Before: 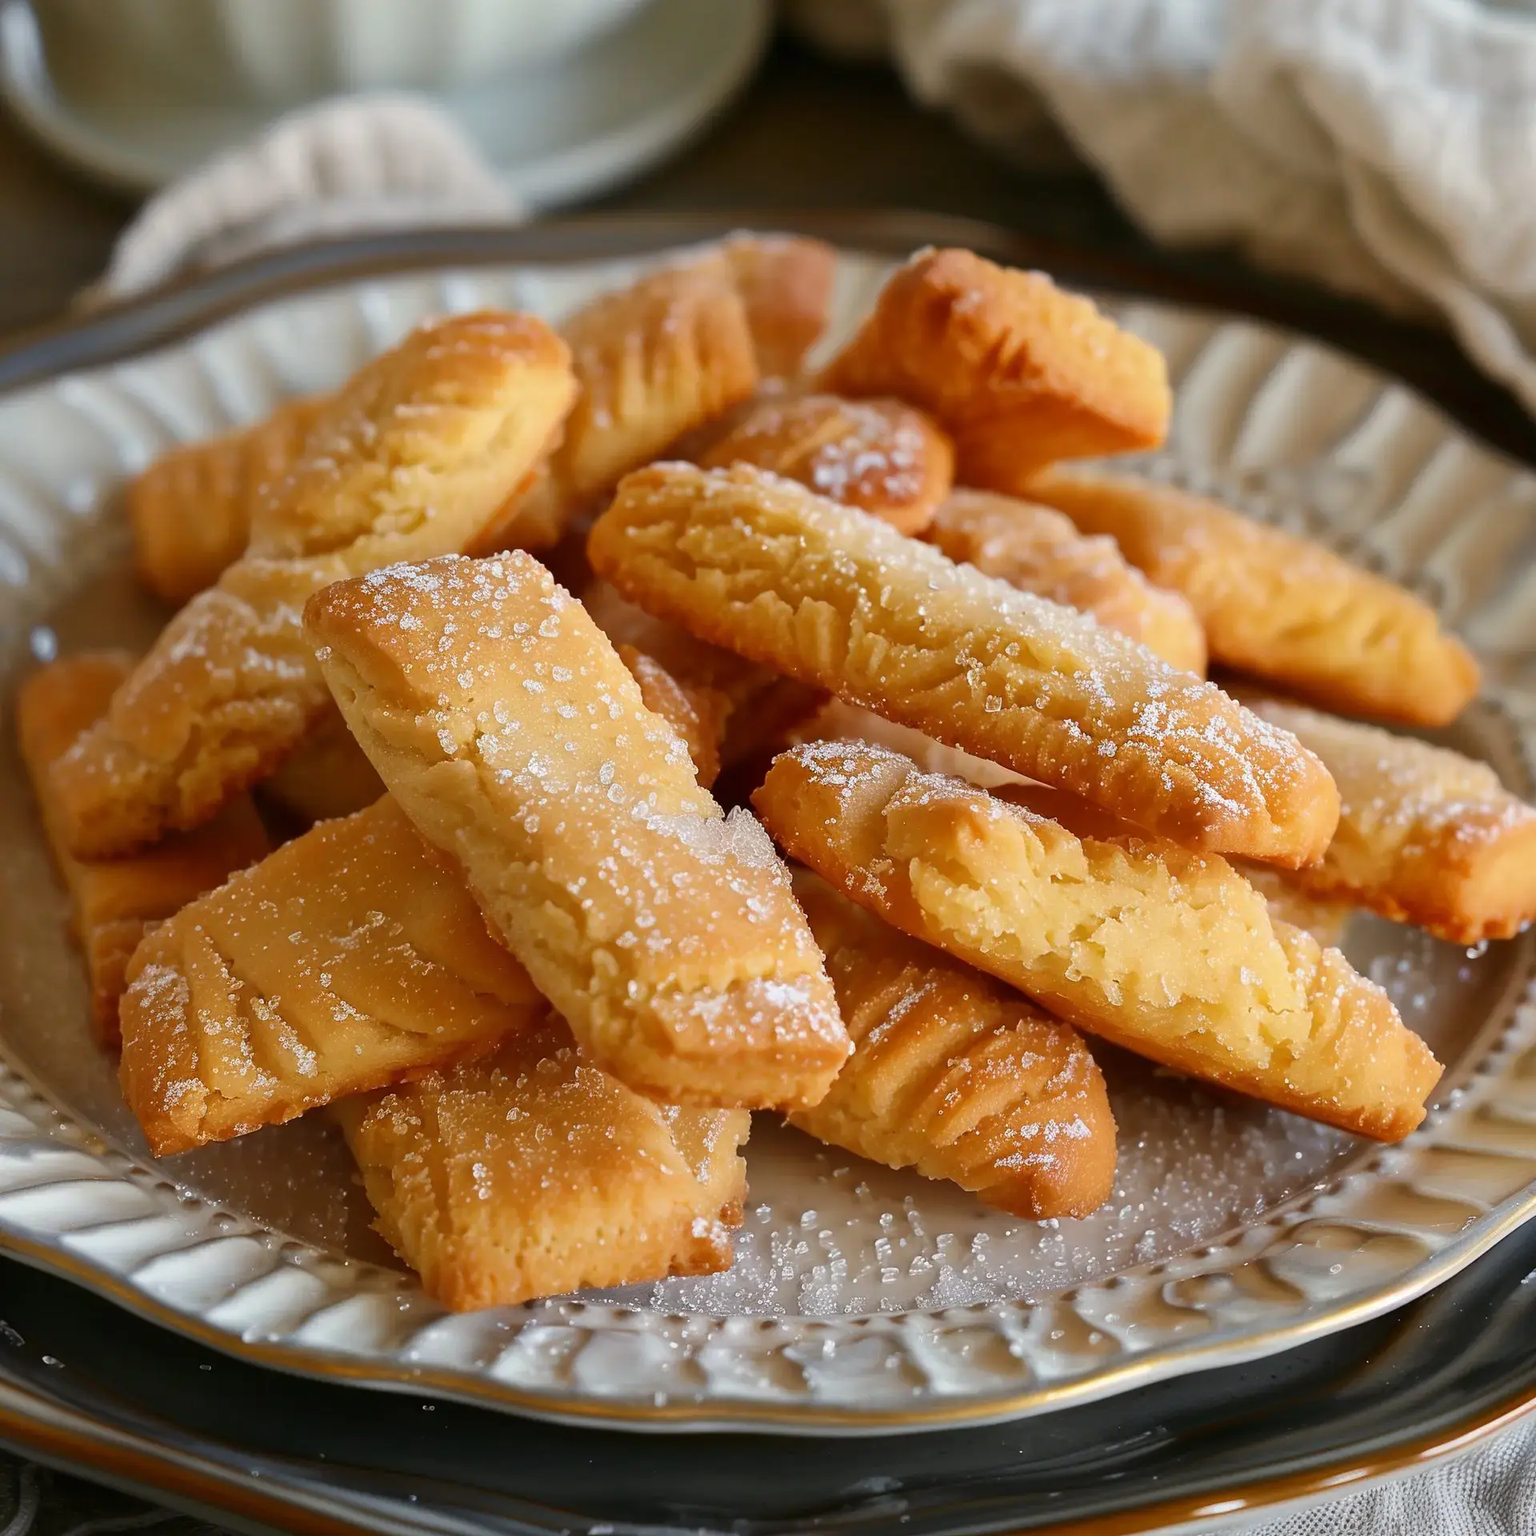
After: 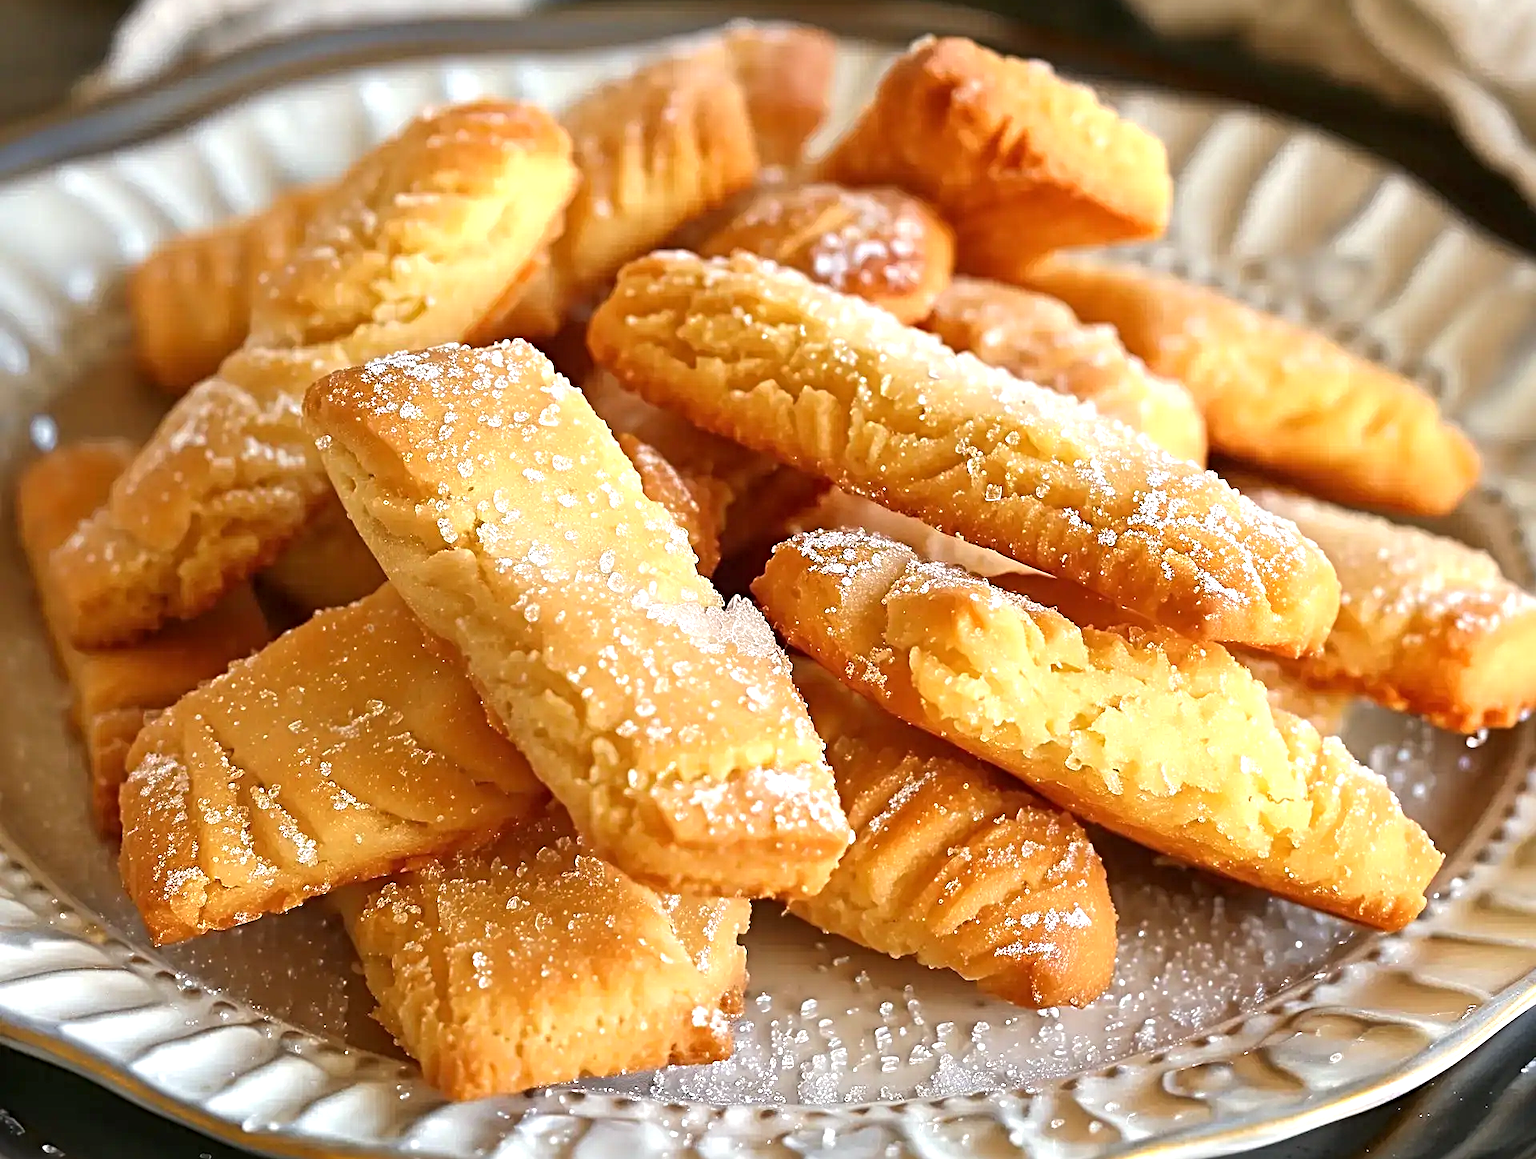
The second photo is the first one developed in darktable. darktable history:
local contrast: highlights 106%, shadows 97%, detail 120%, midtone range 0.2
sharpen: radius 4.843
crop: top 13.756%, bottom 10.771%
exposure: black level correction 0, exposure 0.7 EV, compensate highlight preservation false
